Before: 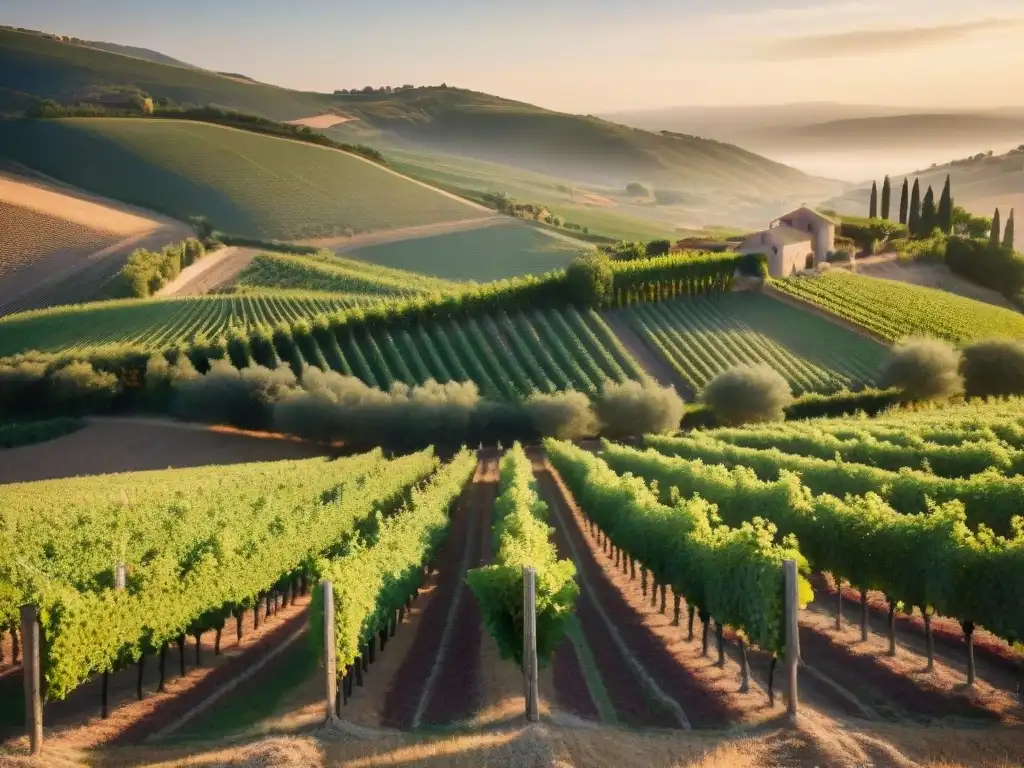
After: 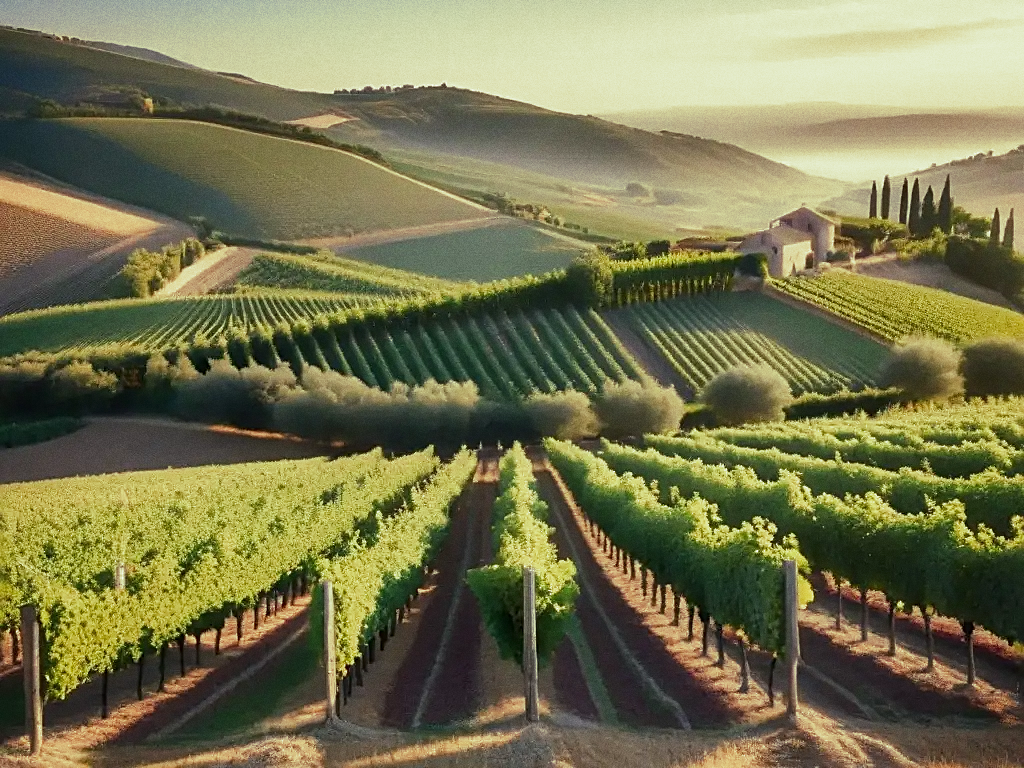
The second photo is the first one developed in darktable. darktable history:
sharpen: amount 0.575
grain: coarseness 0.47 ISO
split-toning: shadows › hue 290.82°, shadows › saturation 0.34, highlights › saturation 0.38, balance 0, compress 50%
